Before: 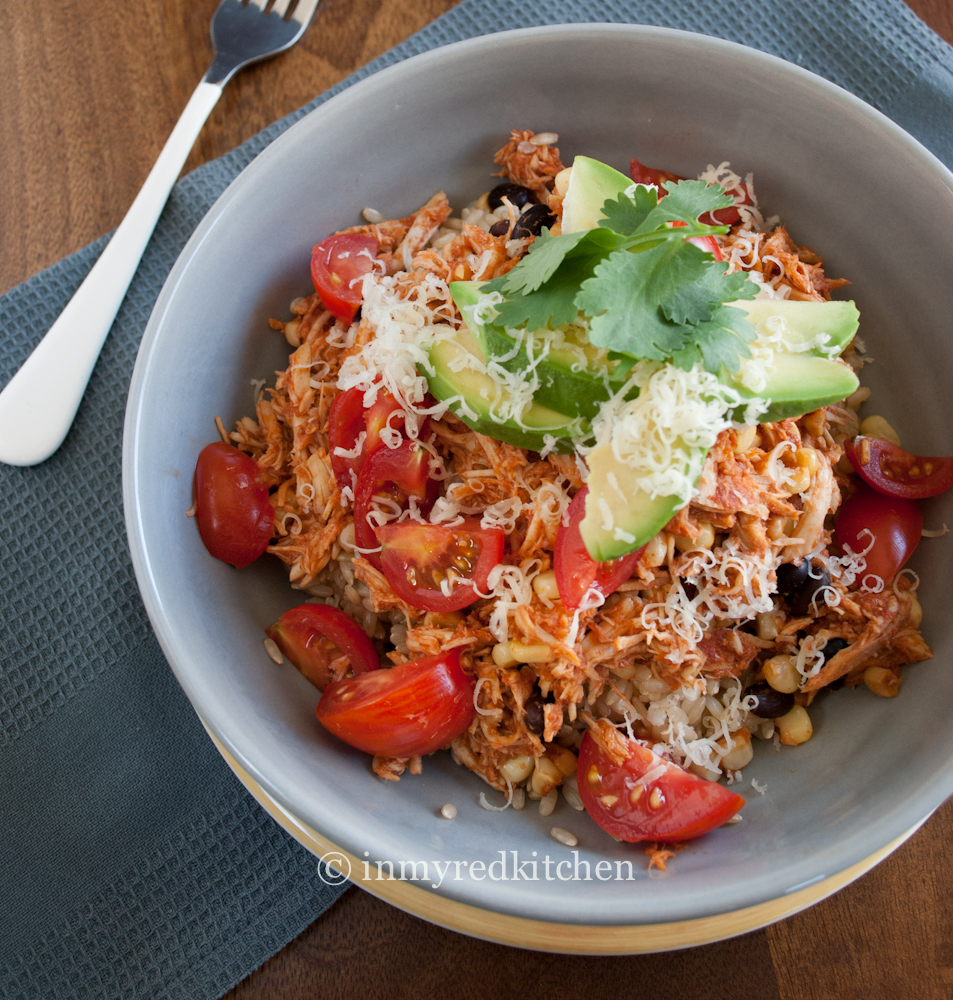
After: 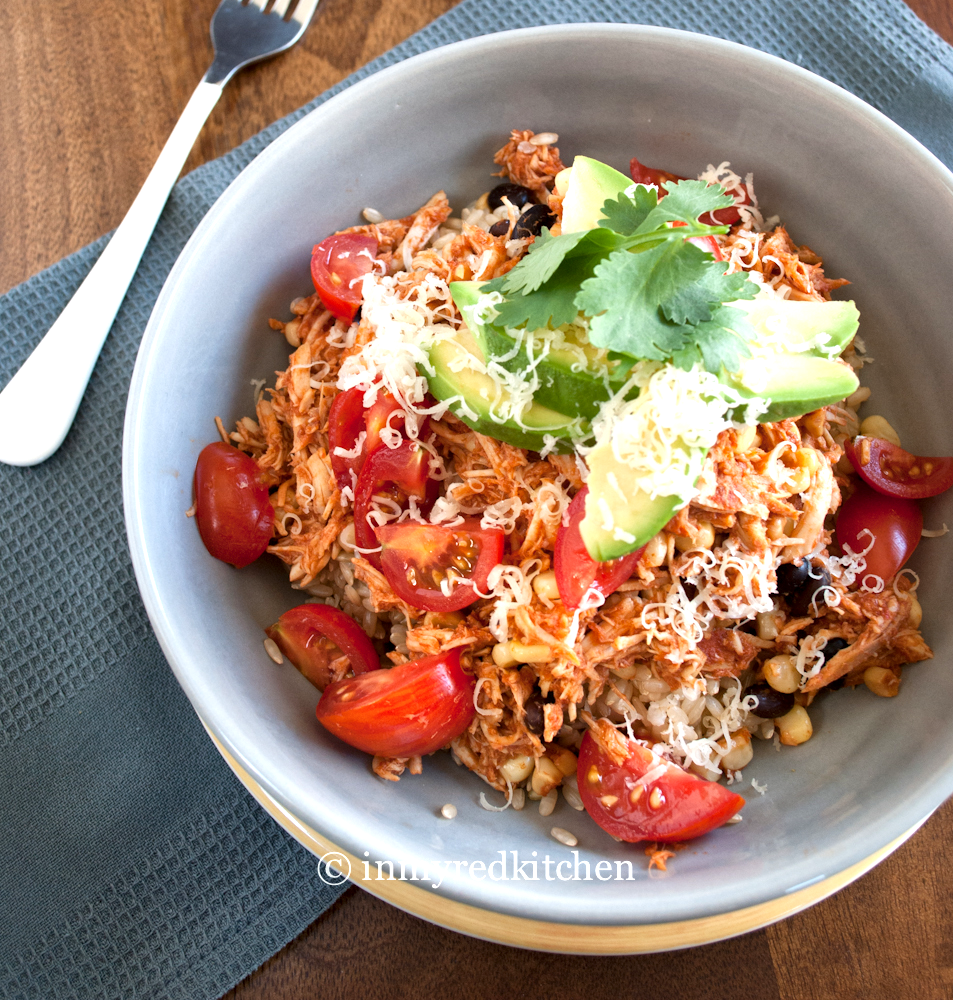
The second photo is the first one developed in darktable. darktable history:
exposure: black level correction 0, exposure 1.379 EV, compensate exposure bias true, compensate highlight preservation false
local contrast: mode bilateral grid, contrast 20, coarseness 50, detail 132%, midtone range 0.2
